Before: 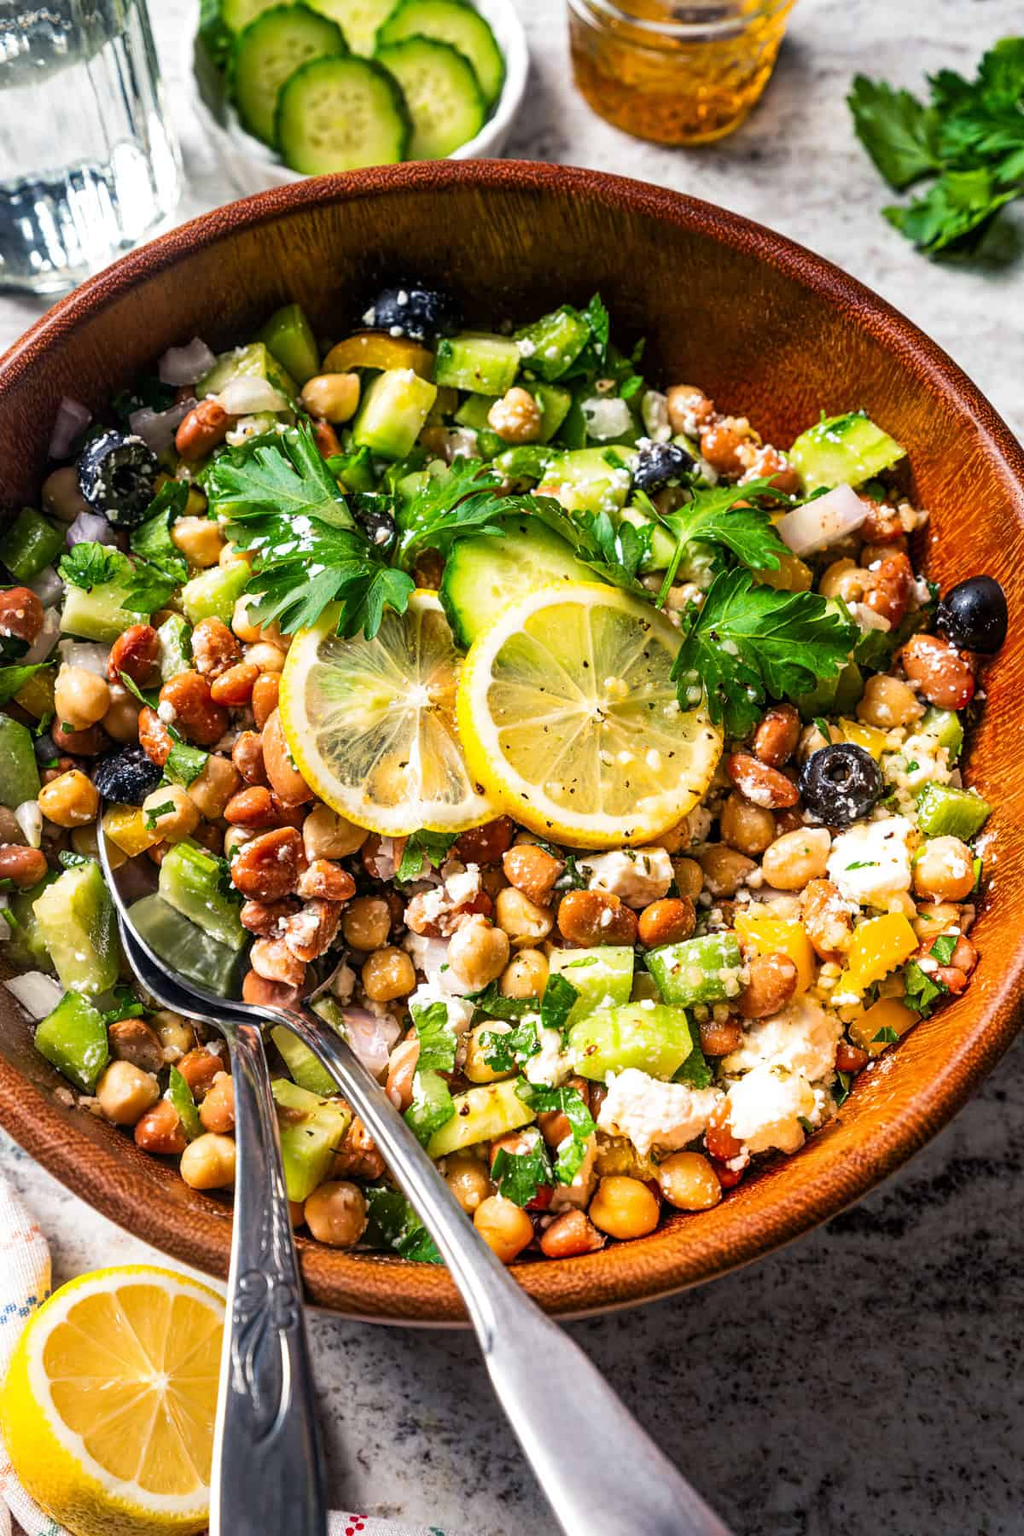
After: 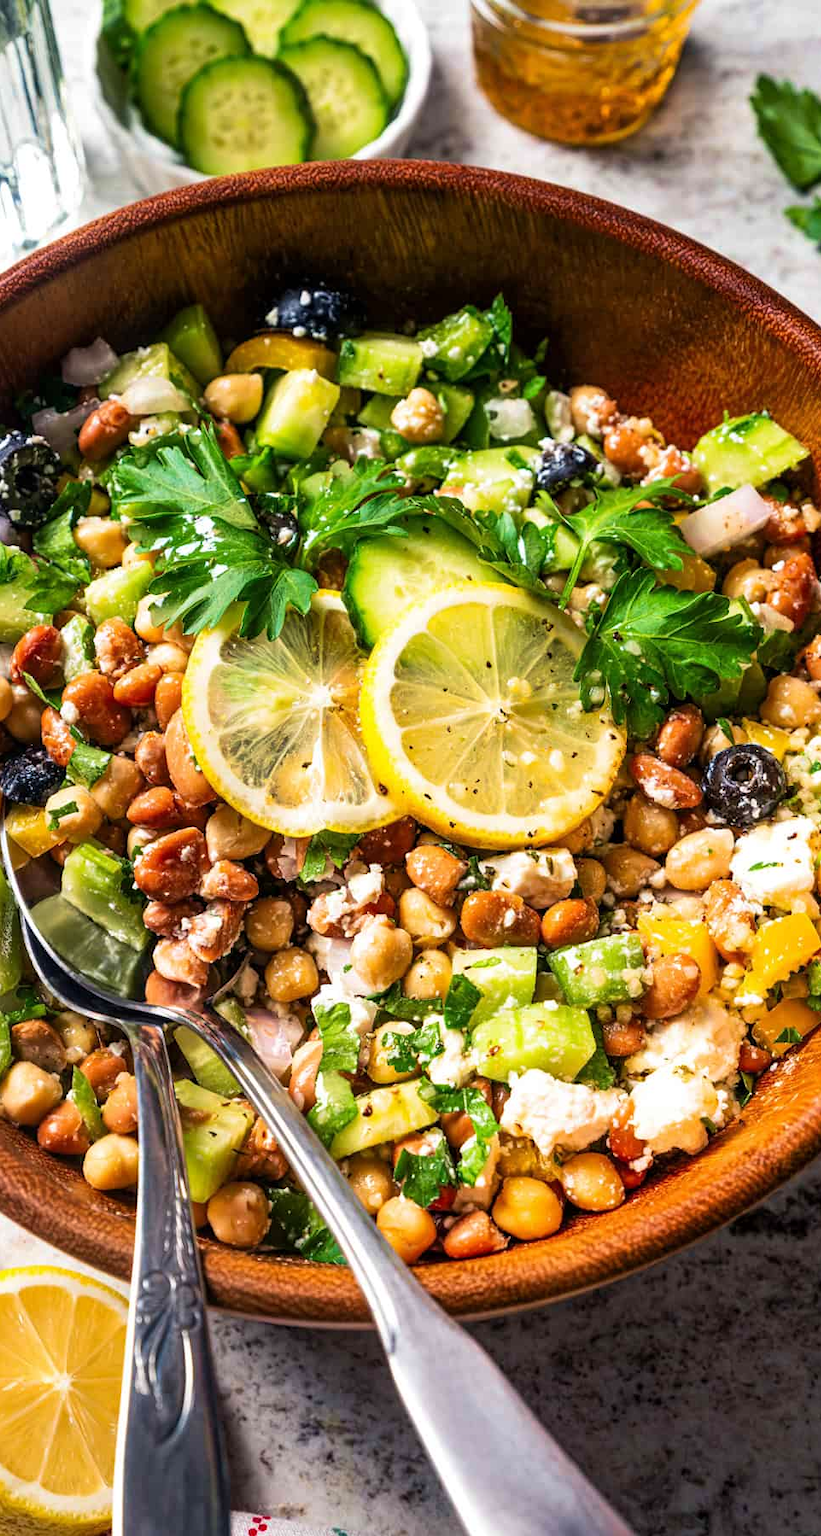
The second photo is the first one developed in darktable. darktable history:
velvia: on, module defaults
crop and rotate: left 9.528%, right 10.263%
